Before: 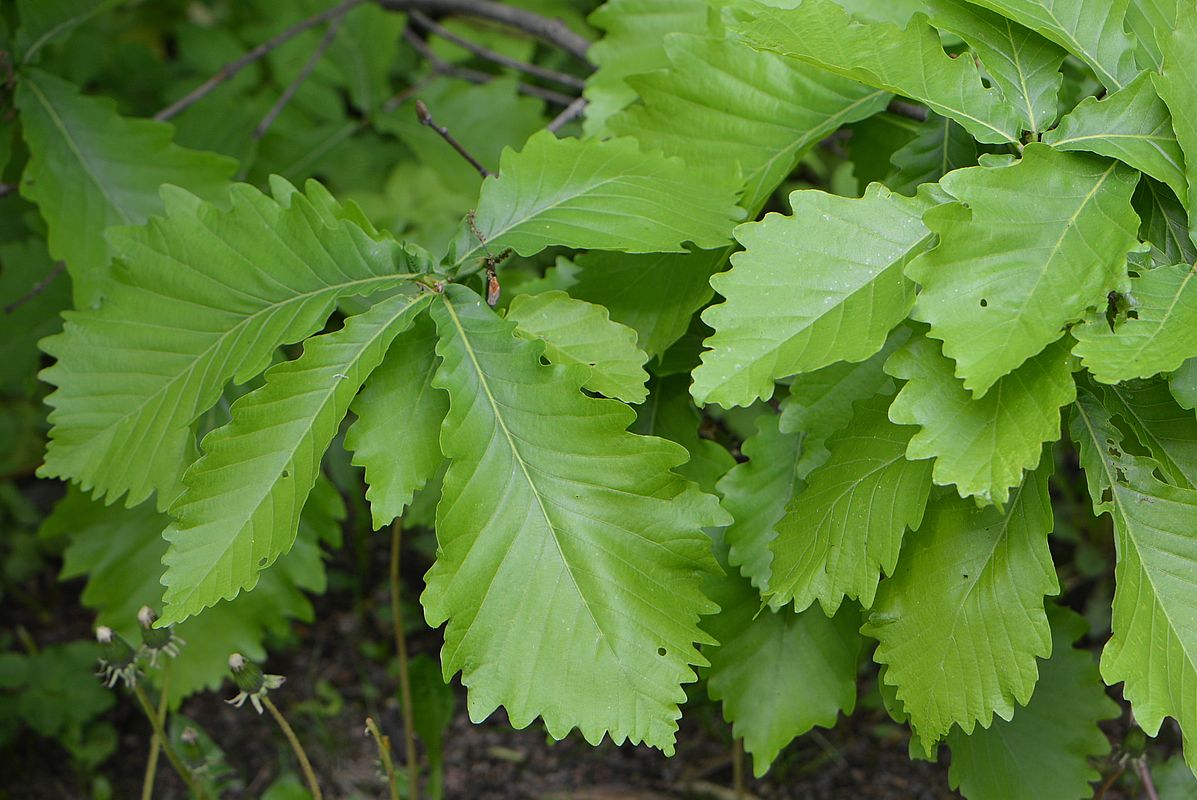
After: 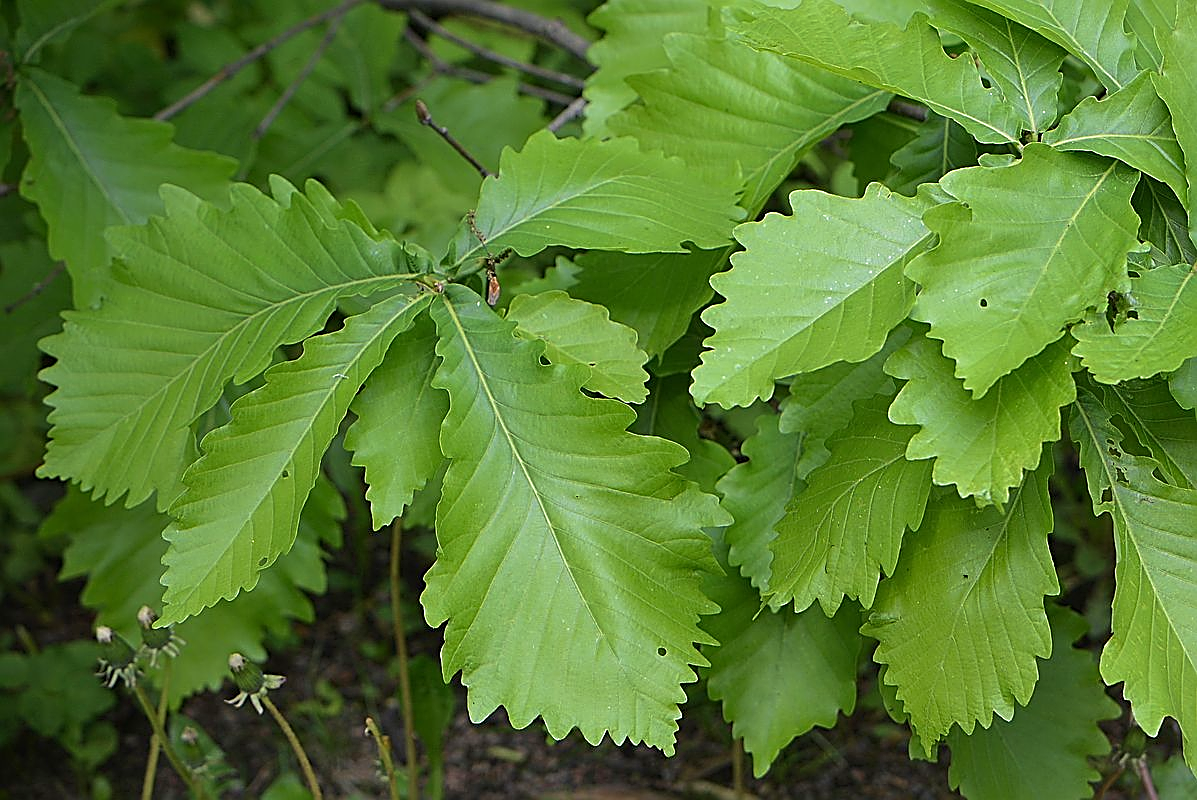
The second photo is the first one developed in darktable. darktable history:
velvia: on, module defaults
sharpen: amount 1
